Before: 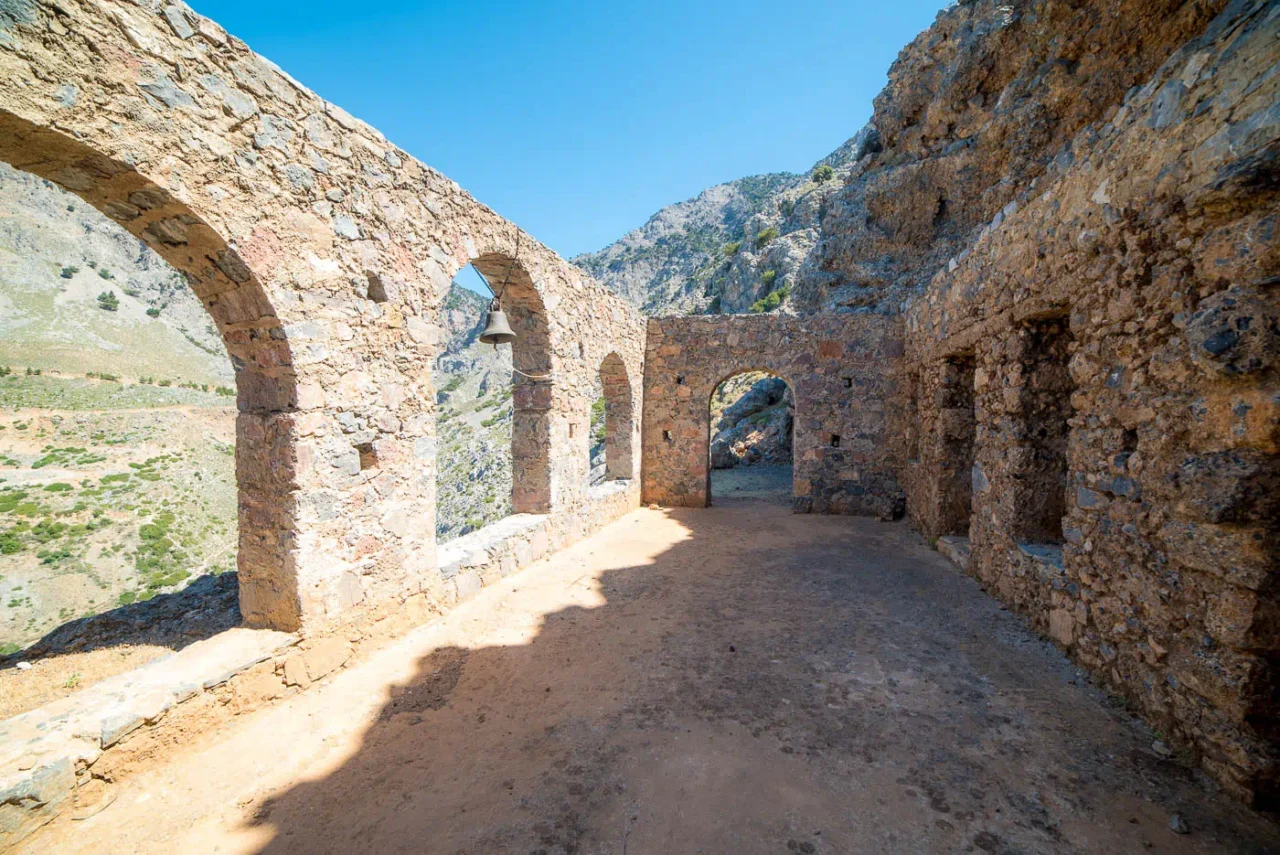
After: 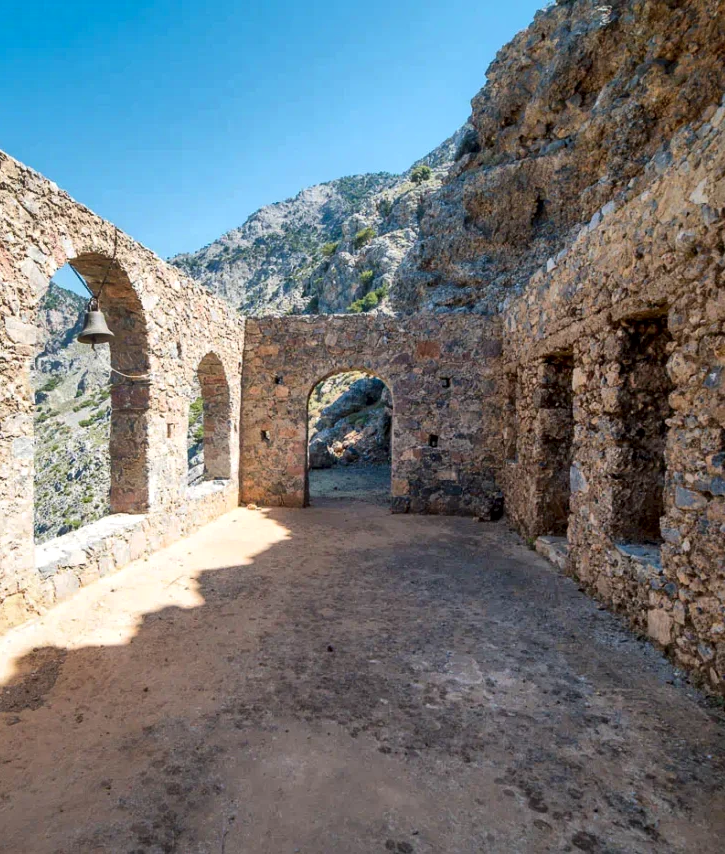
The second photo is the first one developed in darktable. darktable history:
local contrast: mode bilateral grid, contrast 21, coarseness 99, detail 150%, midtone range 0.2
shadows and highlights: shadows 52.9, soften with gaussian
crop: left 31.482%, top 0.002%, right 11.849%
